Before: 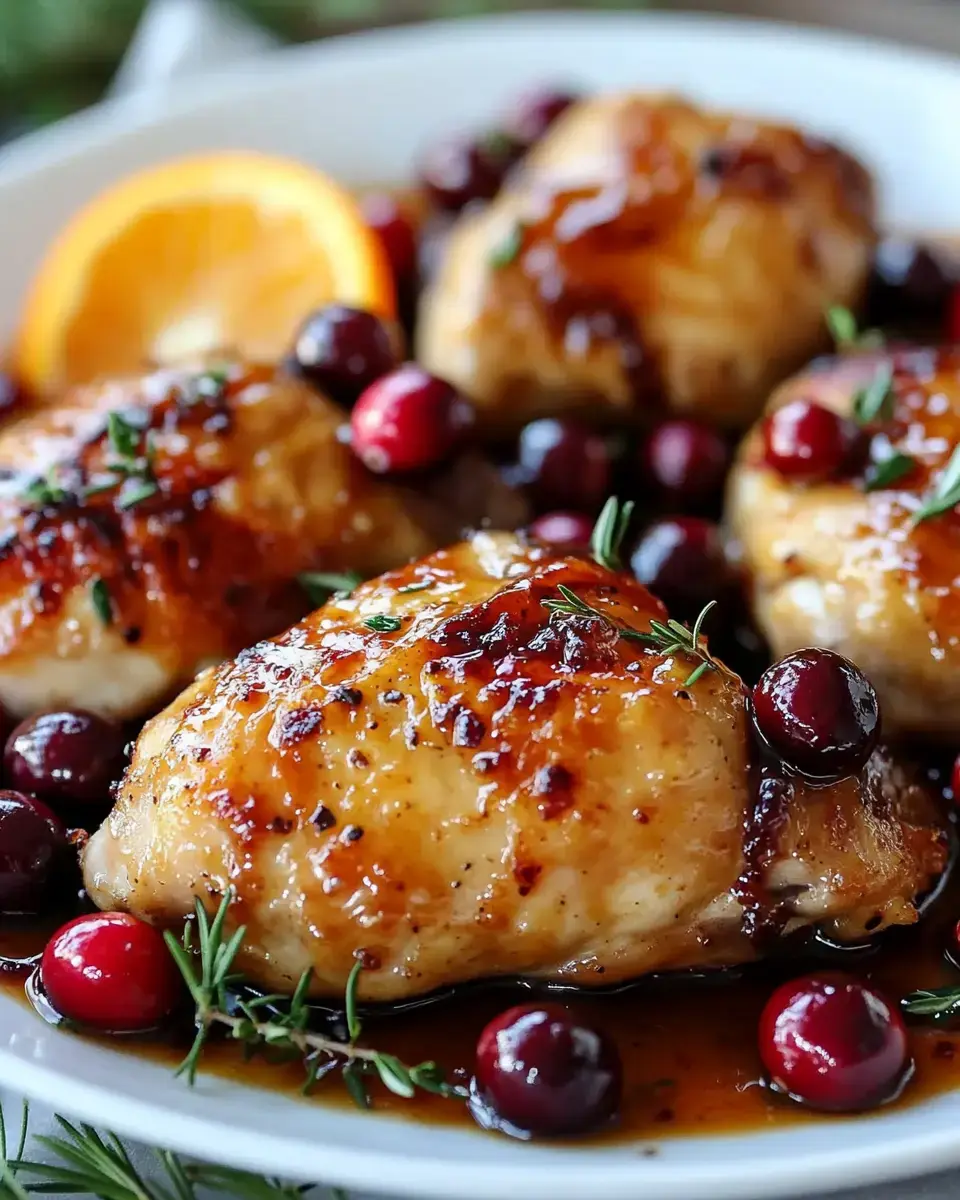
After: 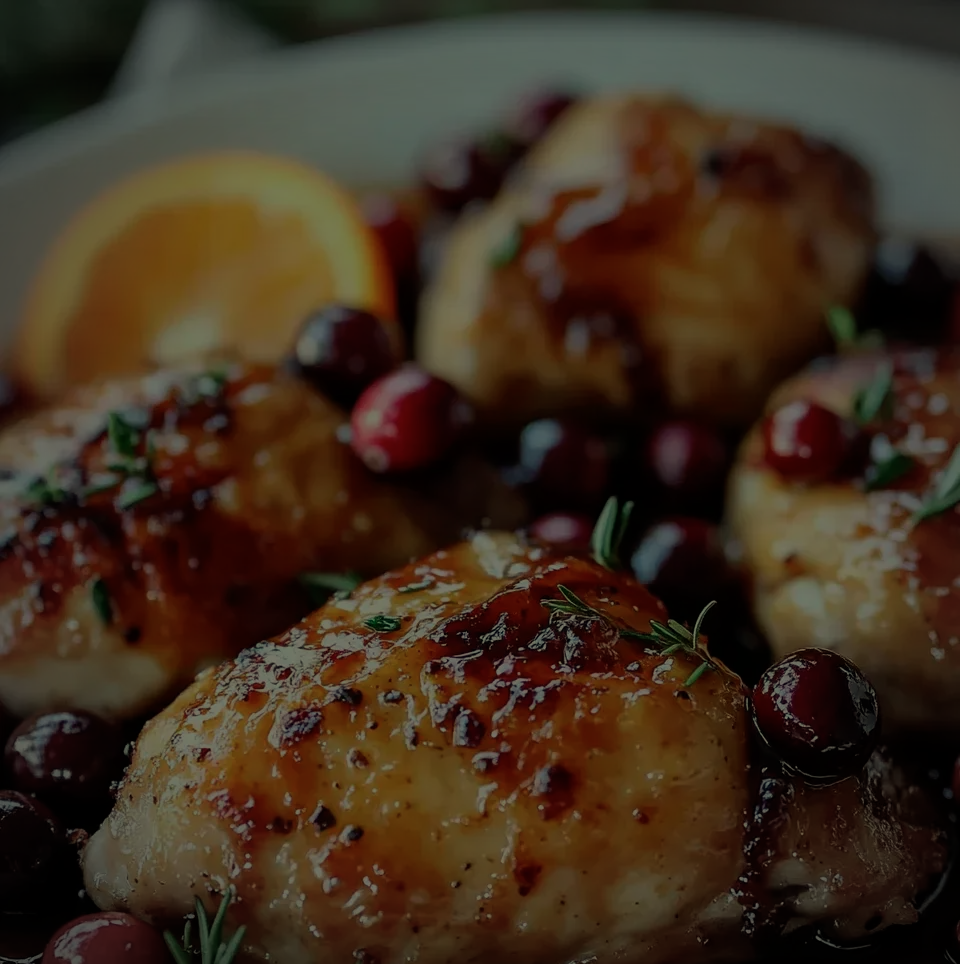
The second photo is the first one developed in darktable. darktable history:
white balance: red 1.08, blue 0.791
crop: bottom 19.644%
exposure: exposure -2.446 EV, compensate highlight preservation false
vignetting: automatic ratio true
color calibration: illuminant Planckian (black body), x 0.375, y 0.373, temperature 4117 K
